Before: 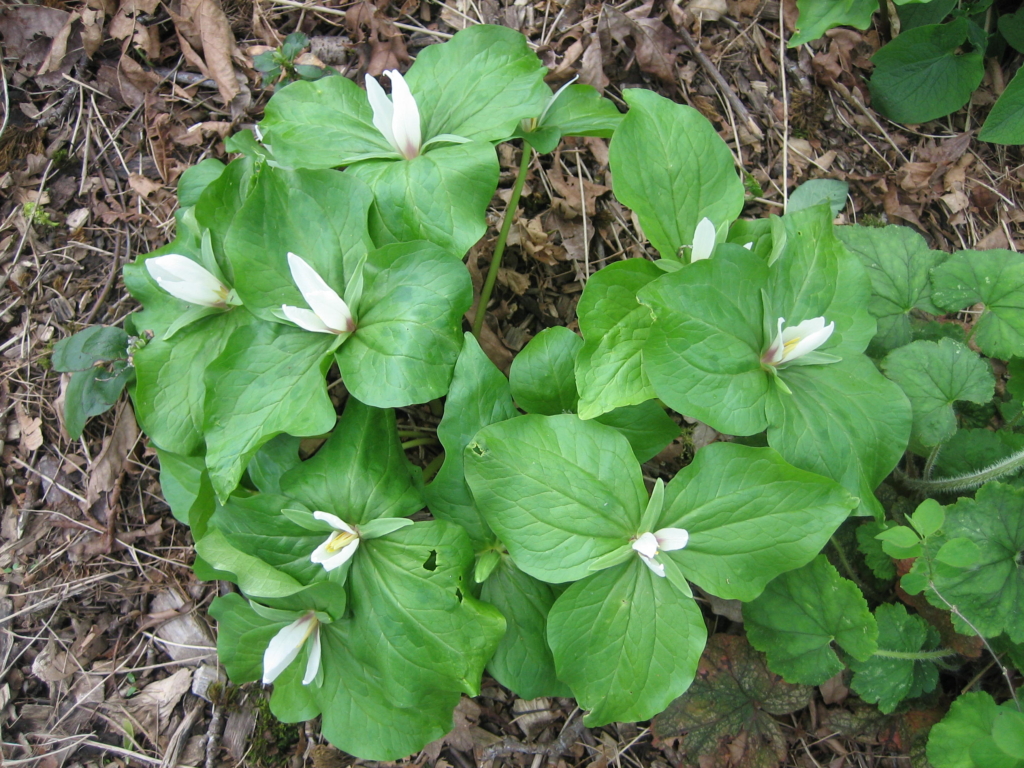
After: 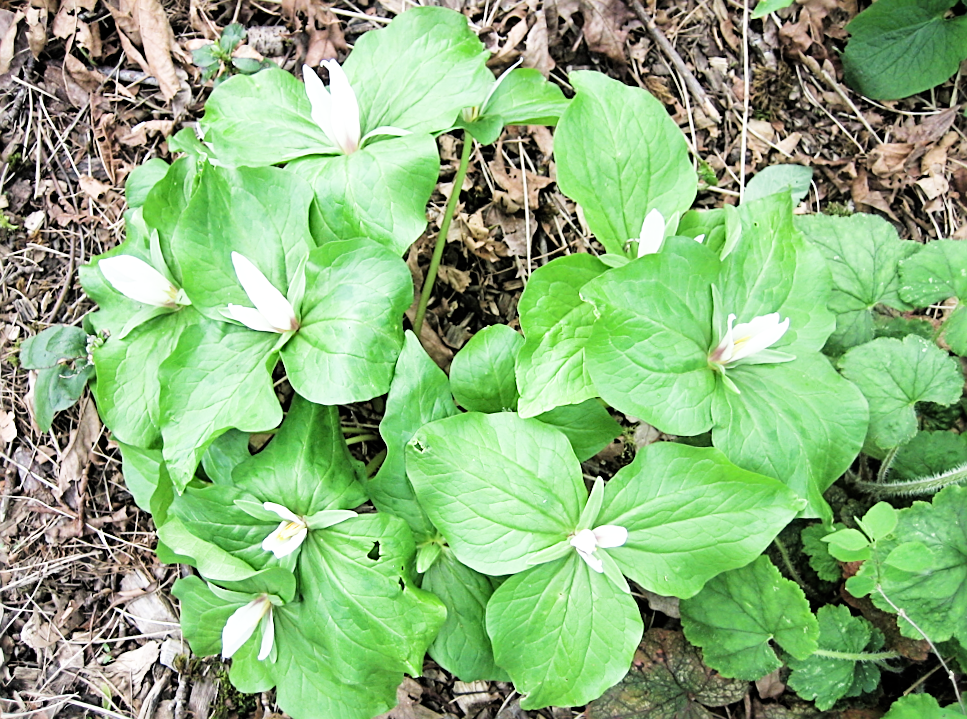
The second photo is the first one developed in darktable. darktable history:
exposure: black level correction 0, exposure 1.1 EV, compensate exposure bias true, compensate highlight preservation false
sharpen: radius 2.531, amount 0.628
filmic rgb: black relative exposure -5 EV, white relative exposure 3.5 EV, hardness 3.19, contrast 1.4, highlights saturation mix -50%
rotate and perspective: rotation 0.062°, lens shift (vertical) 0.115, lens shift (horizontal) -0.133, crop left 0.047, crop right 0.94, crop top 0.061, crop bottom 0.94
